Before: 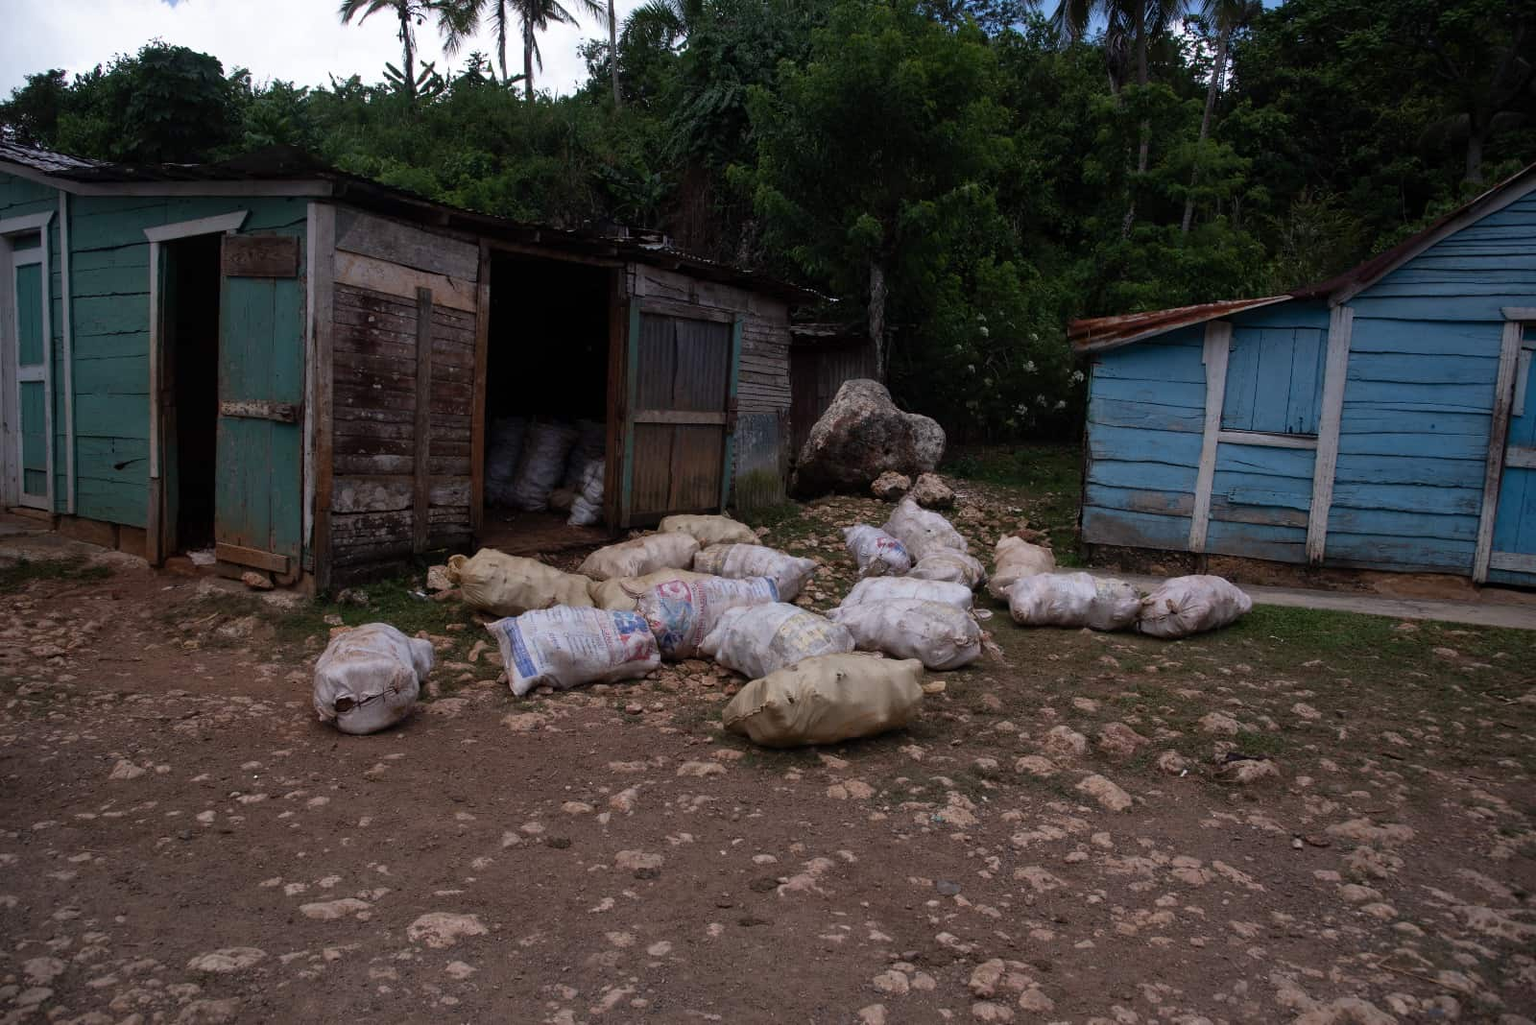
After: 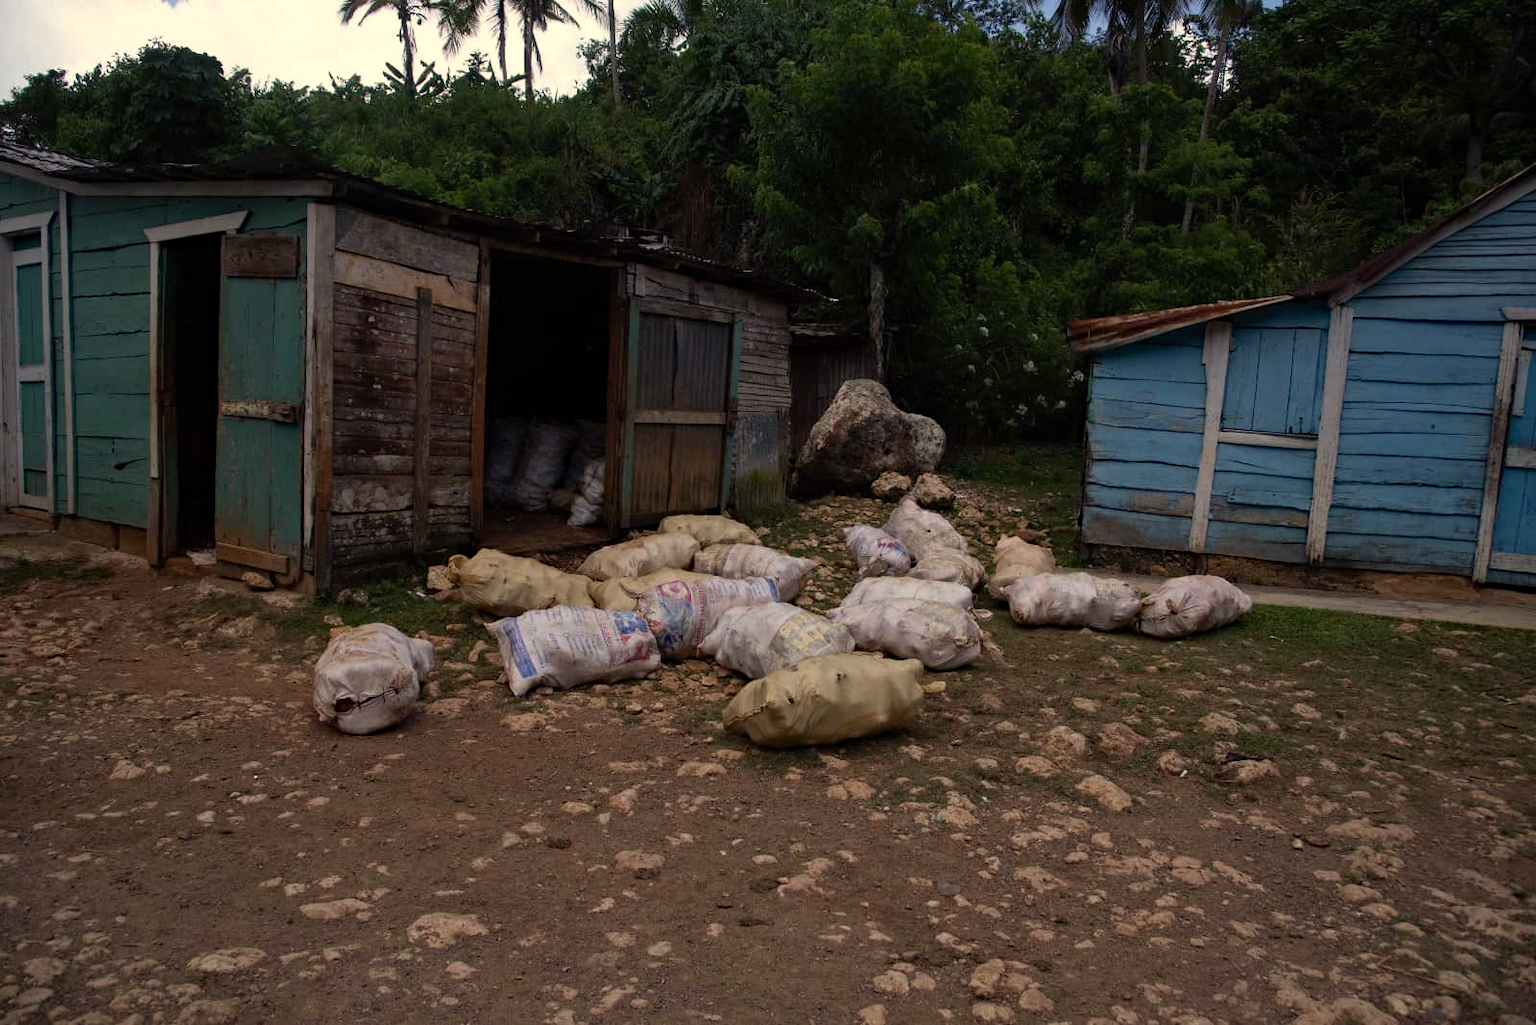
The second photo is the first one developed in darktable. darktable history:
color correction: highlights a* 1.34, highlights b* 17.53
haze removal: compatibility mode true, adaptive false
